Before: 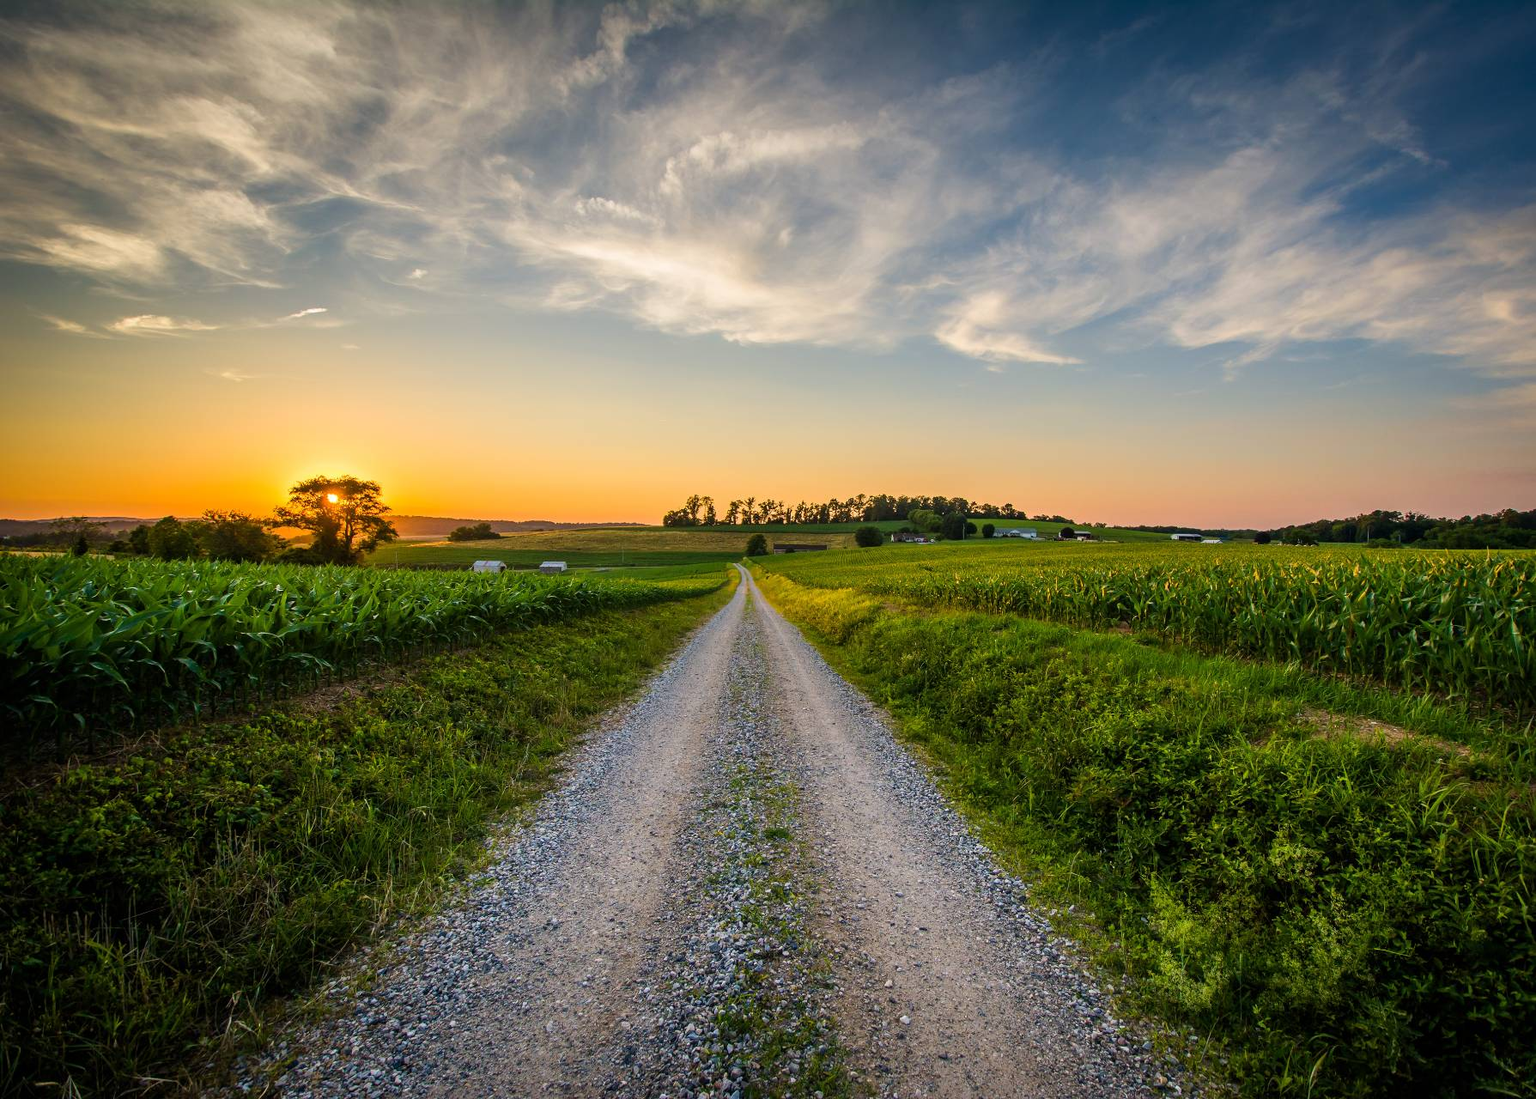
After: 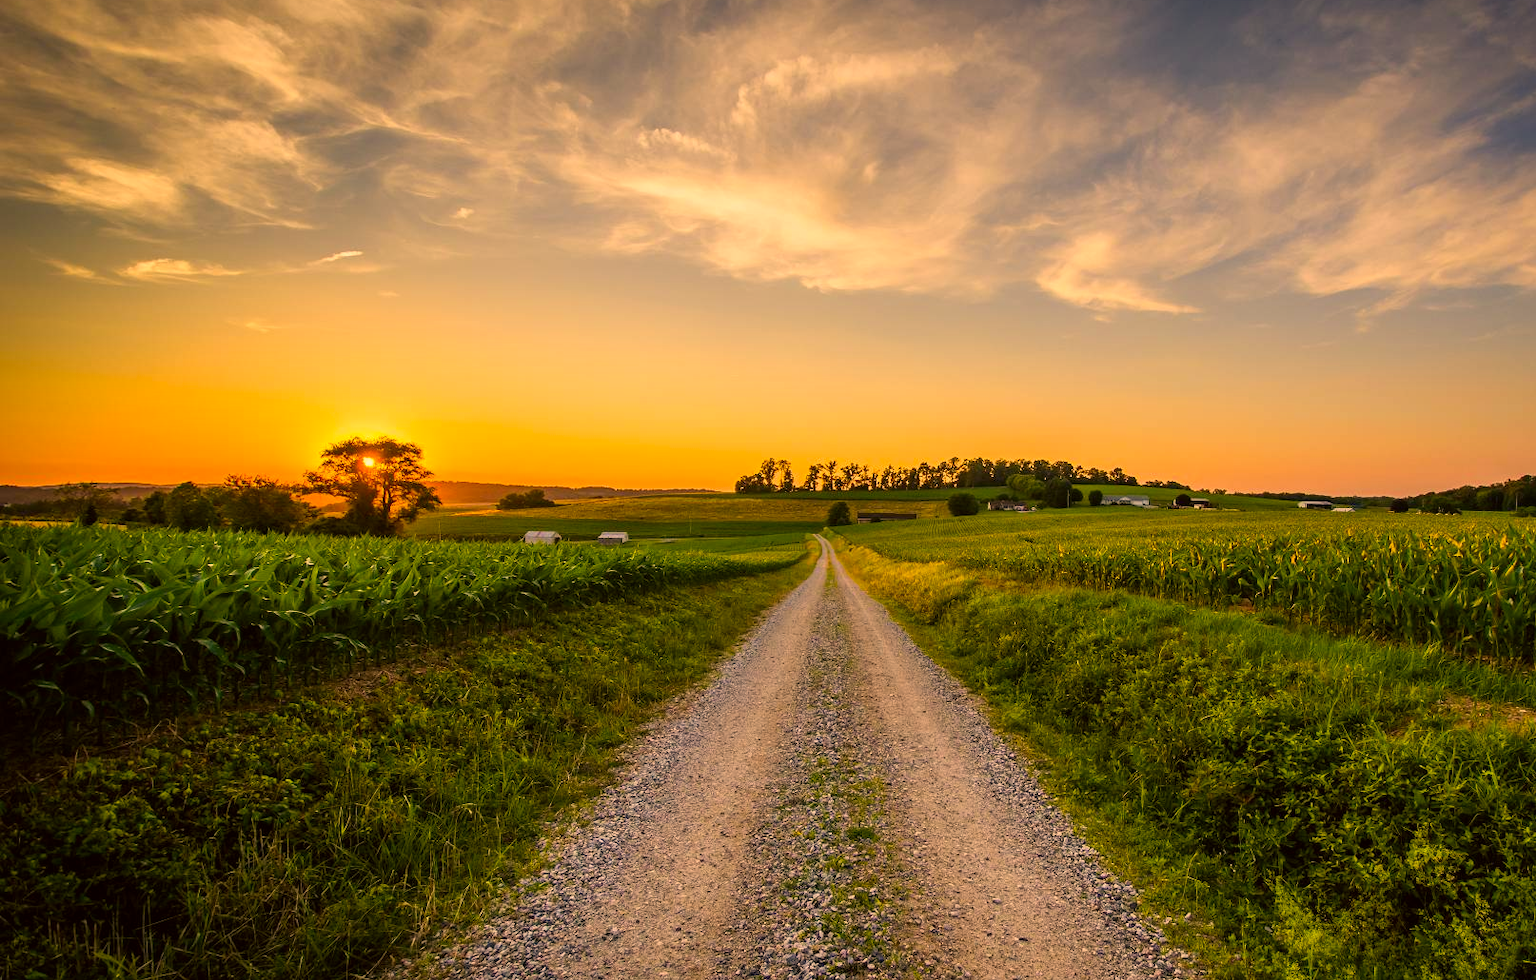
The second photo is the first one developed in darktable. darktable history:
color correction: highlights a* 18.59, highlights b* 35.39, shadows a* 1.74, shadows b* 6.6, saturation 1.01
crop: top 7.462%, right 9.765%, bottom 12.002%
